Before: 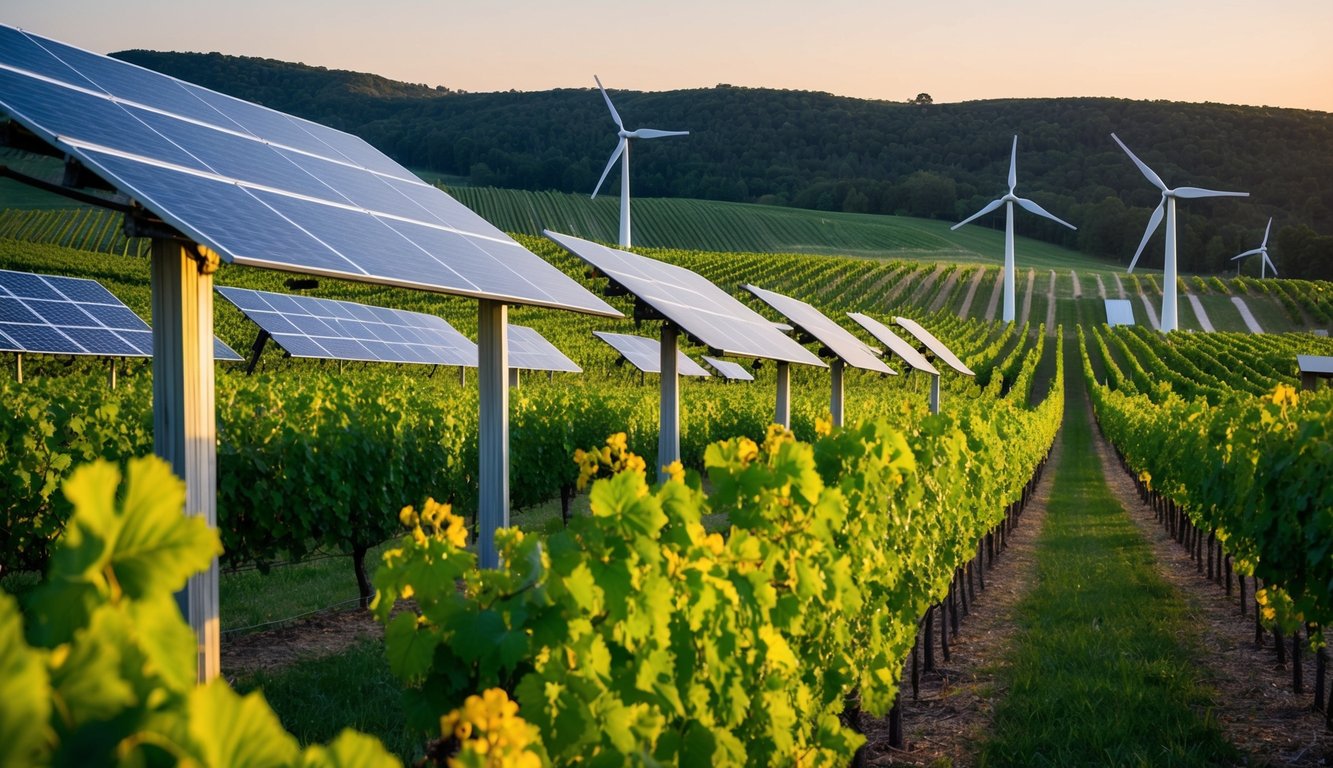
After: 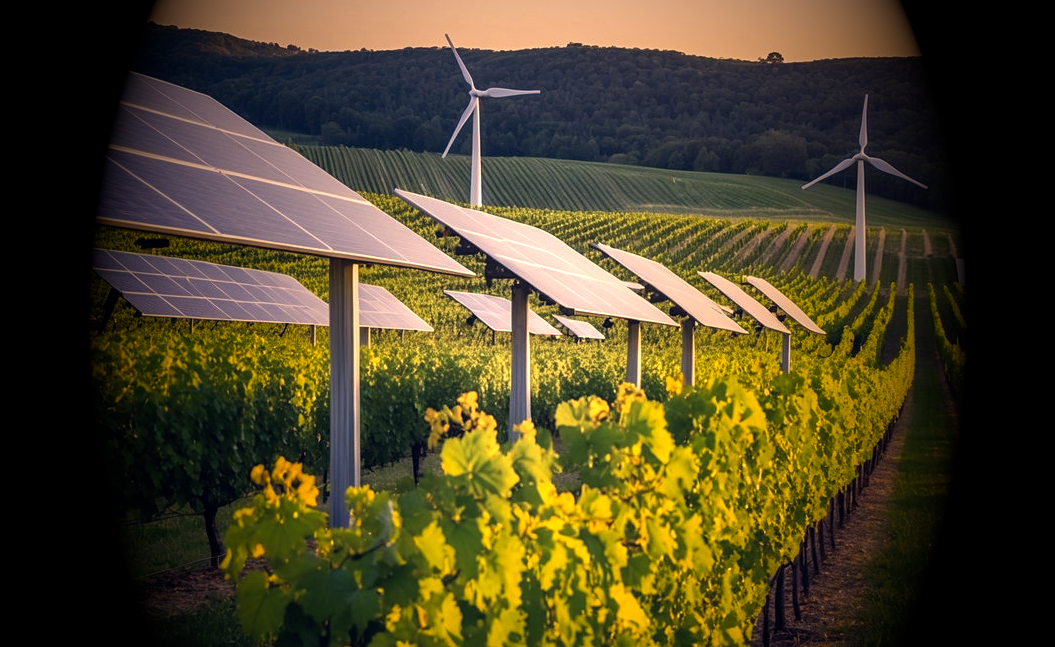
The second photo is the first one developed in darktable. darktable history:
crop: left 11.225%, top 5.381%, right 9.565%, bottom 10.314%
vignetting: fall-off start 15.9%, fall-off radius 100%, brightness -1, saturation 0.5, width/height ratio 0.719
exposure: black level correction -0.002, exposure 0.54 EV, compensate highlight preservation false
shadows and highlights: soften with gaussian
sharpen: amount 0.2
local contrast: on, module defaults
color correction: highlights a* 19.59, highlights b* 27.49, shadows a* 3.46, shadows b* -17.28, saturation 0.73
